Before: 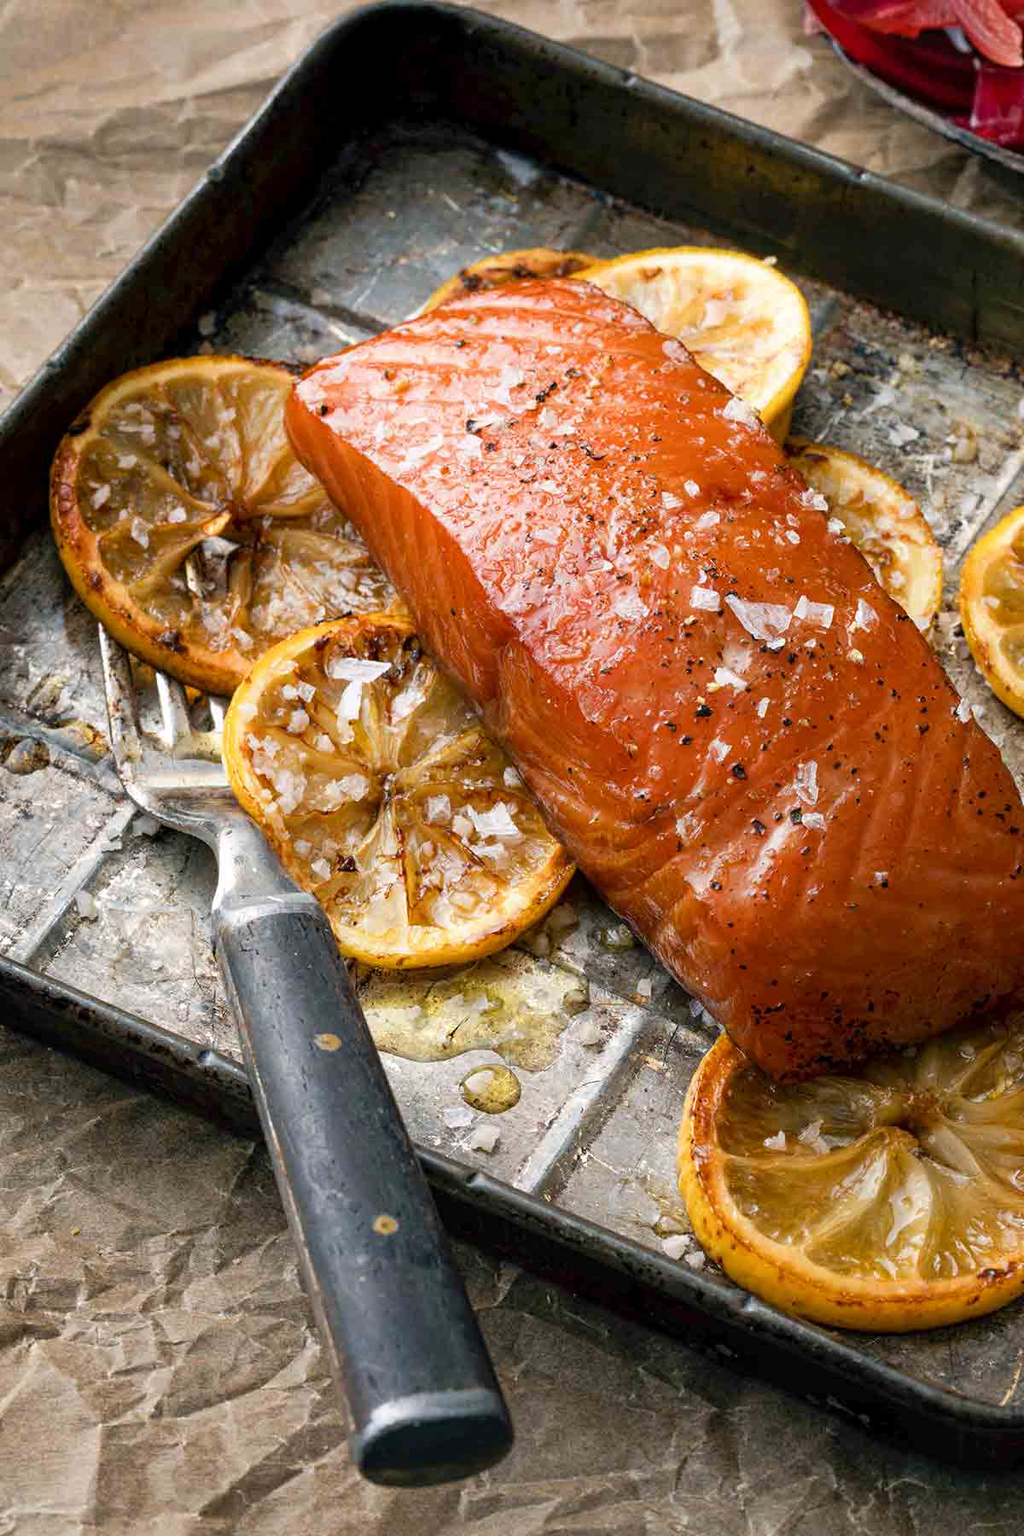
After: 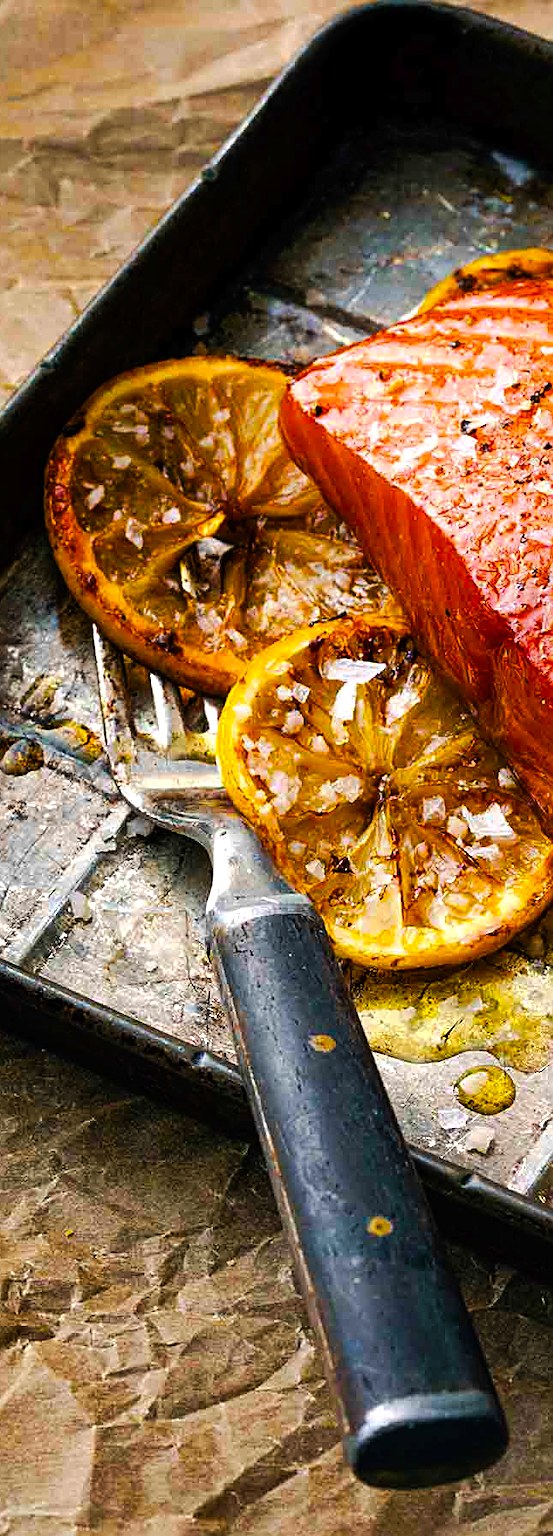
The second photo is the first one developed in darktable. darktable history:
crop: left 0.65%, right 45.31%, bottom 0.083%
color balance rgb: linear chroma grading › global chroma 9.701%, perceptual saturation grading › global saturation 30.927%, global vibrance 30.496%, contrast 9.871%
sharpen: amount 0.498
tone curve: curves: ch0 [(0, 0) (0.003, 0.008) (0.011, 0.011) (0.025, 0.014) (0.044, 0.021) (0.069, 0.029) (0.1, 0.042) (0.136, 0.06) (0.177, 0.09) (0.224, 0.126) (0.277, 0.177) (0.335, 0.243) (0.399, 0.31) (0.468, 0.388) (0.543, 0.484) (0.623, 0.585) (0.709, 0.683) (0.801, 0.775) (0.898, 0.873) (1, 1)], preserve colors none
